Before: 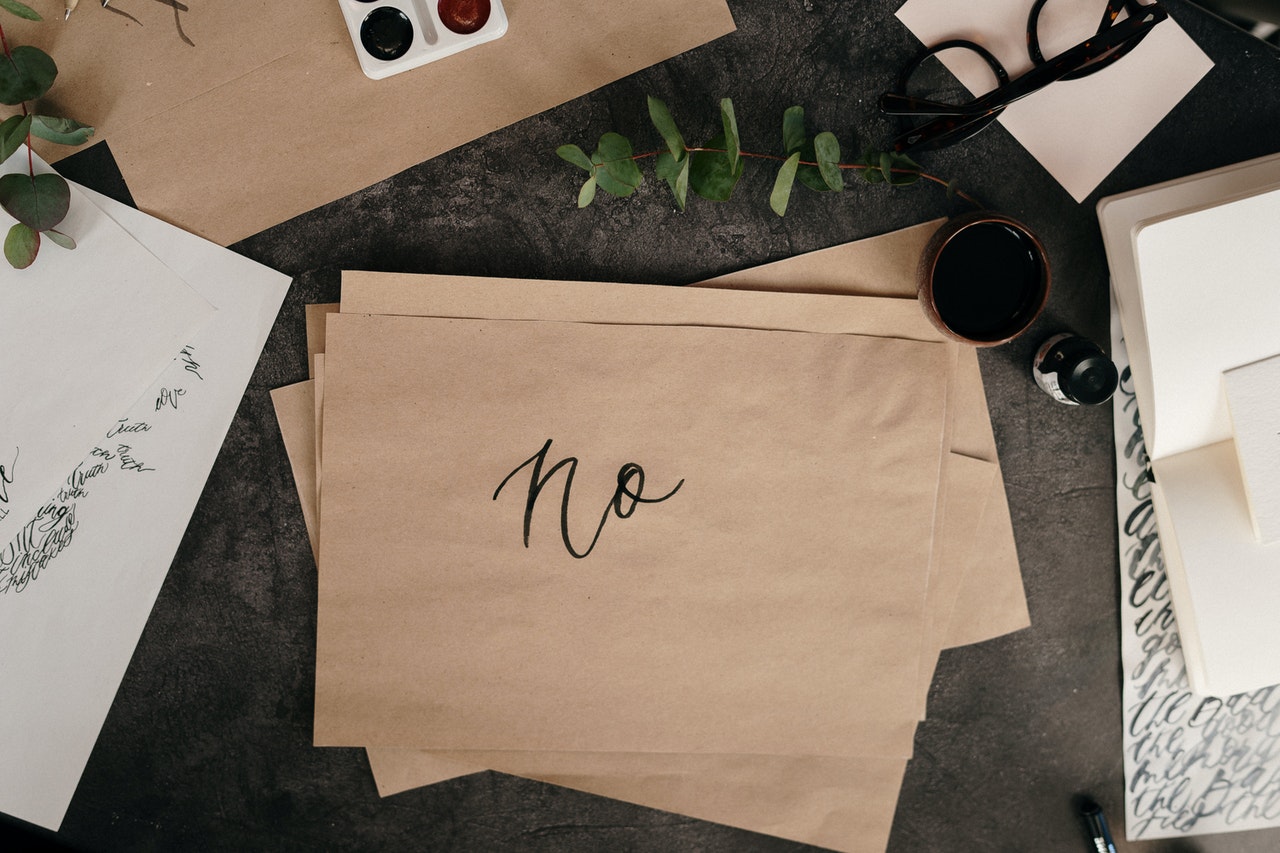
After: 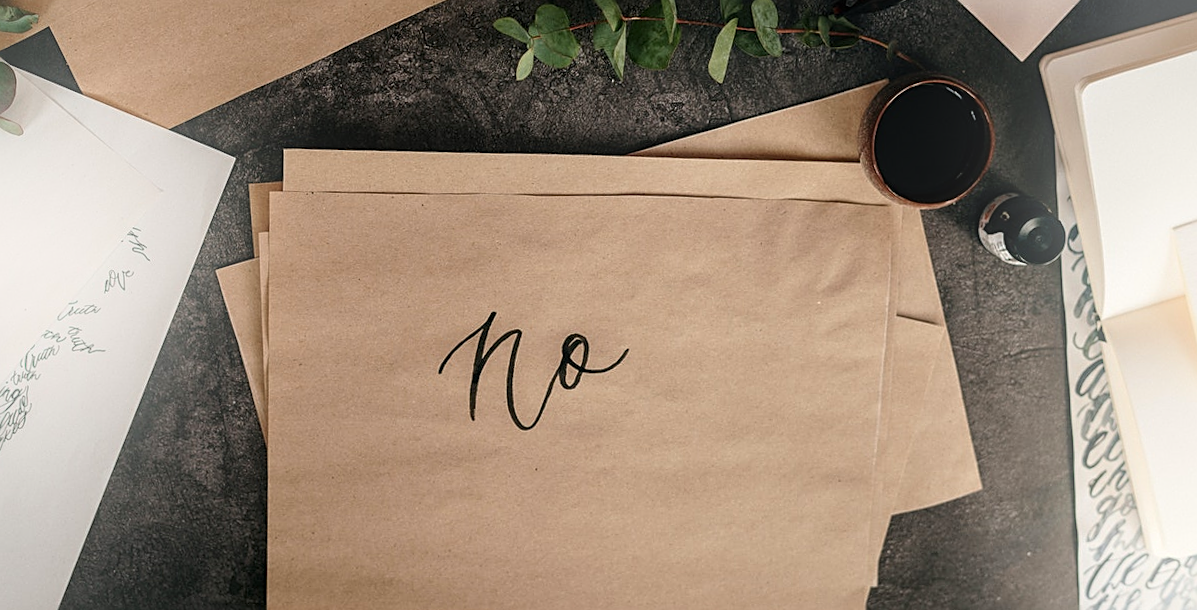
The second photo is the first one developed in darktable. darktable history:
local contrast: detail 130%
bloom: threshold 82.5%, strength 16.25%
rotate and perspective: rotation -1.32°, lens shift (horizontal) -0.031, crop left 0.015, crop right 0.985, crop top 0.047, crop bottom 0.982
color zones: curves: ch1 [(0, 0.523) (0.143, 0.545) (0.286, 0.52) (0.429, 0.506) (0.571, 0.503) (0.714, 0.503) (0.857, 0.508) (1, 0.523)]
sharpen: on, module defaults
crop and rotate: left 2.991%, top 13.302%, right 1.981%, bottom 12.636%
